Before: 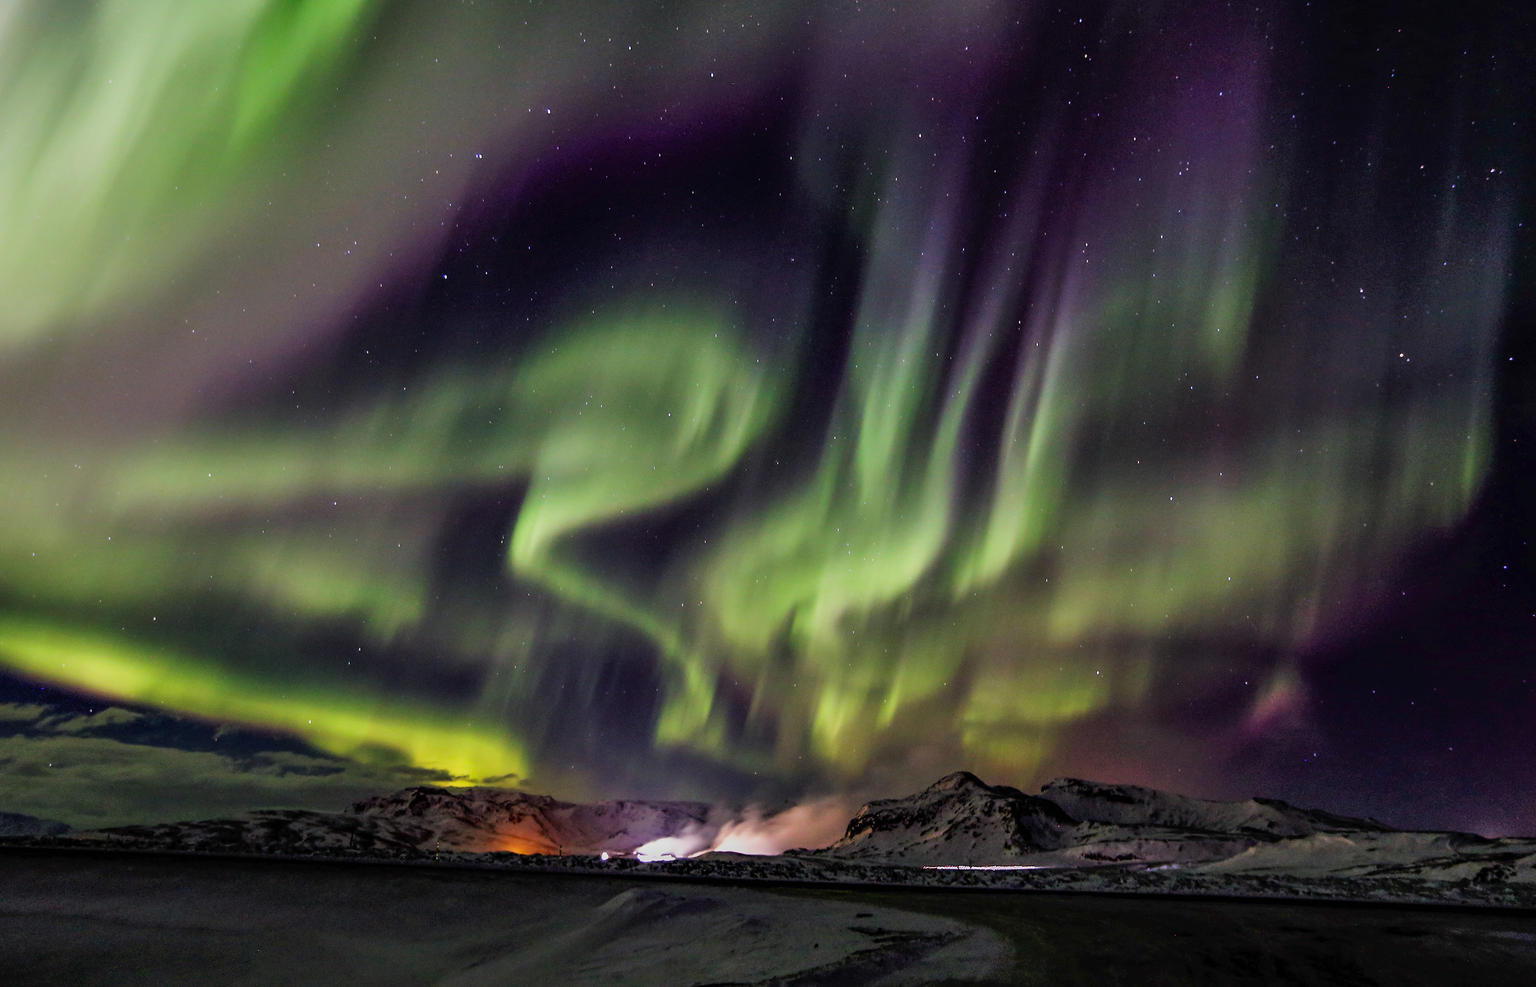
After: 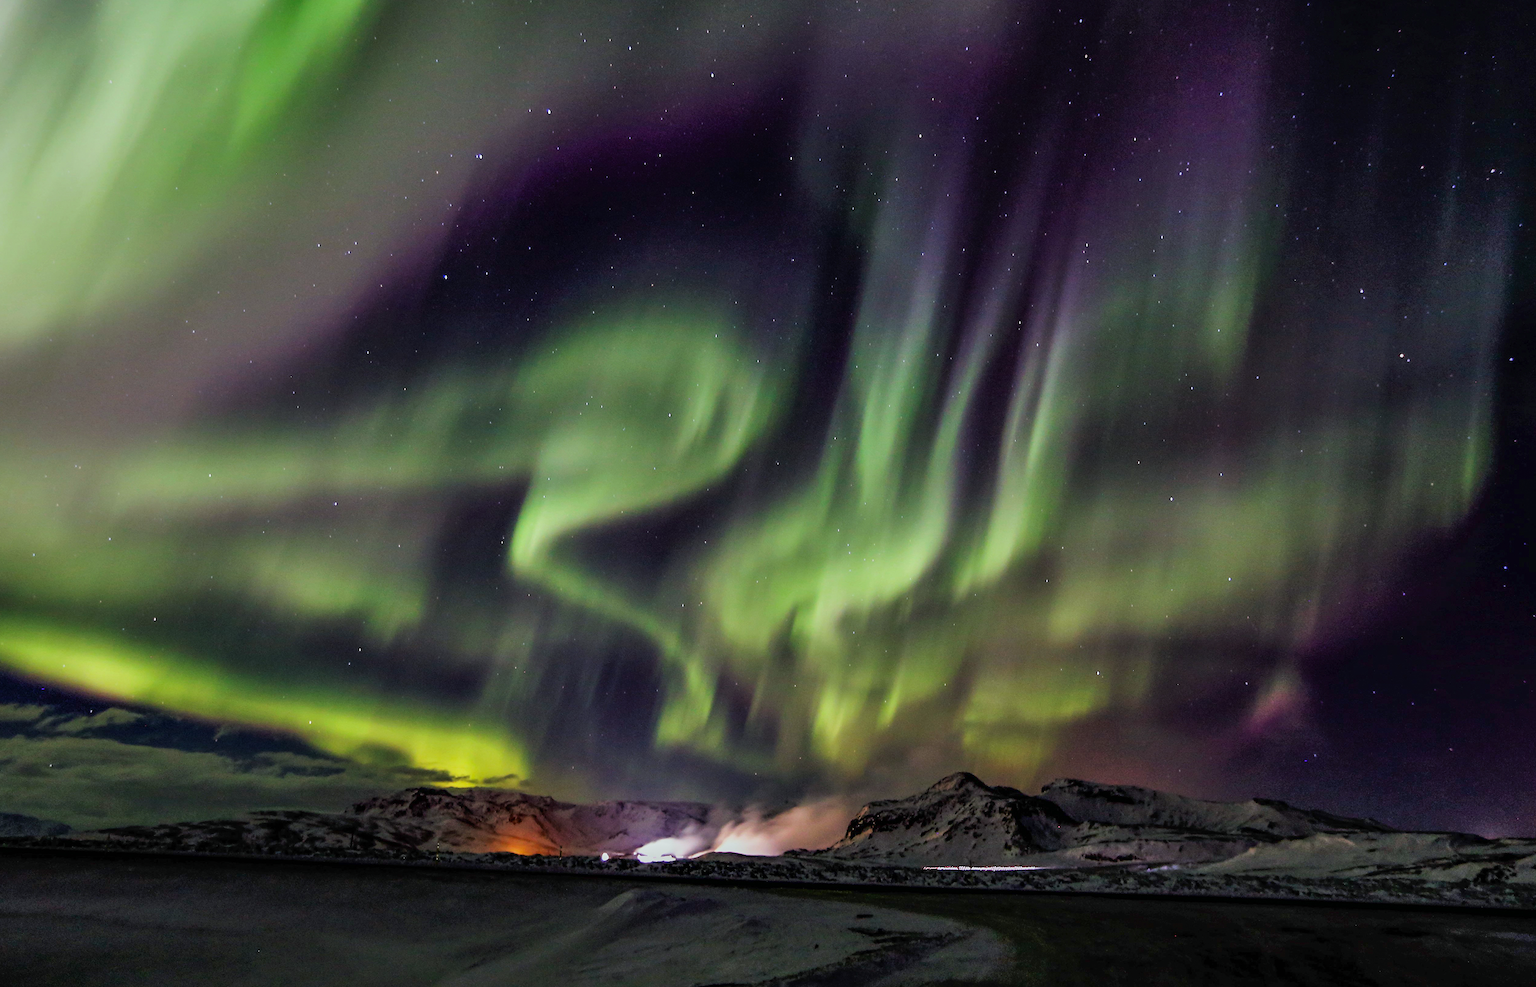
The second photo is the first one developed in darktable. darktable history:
color calibration: illuminant Planckian (black body), x 0.351, y 0.353, temperature 4776.45 K
